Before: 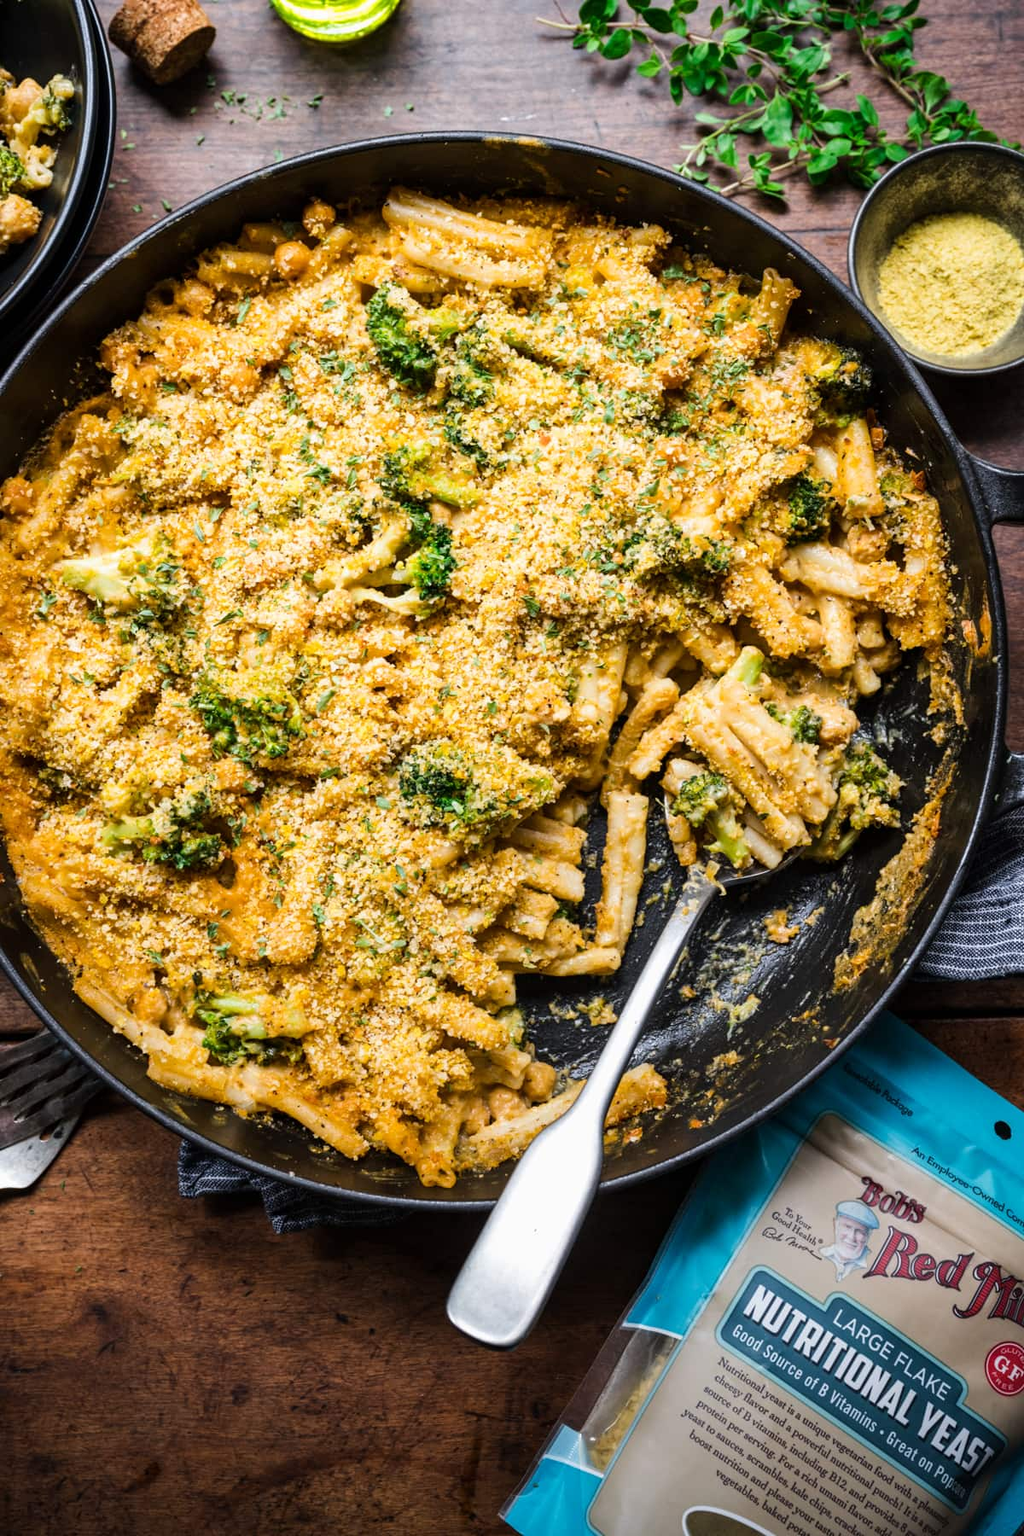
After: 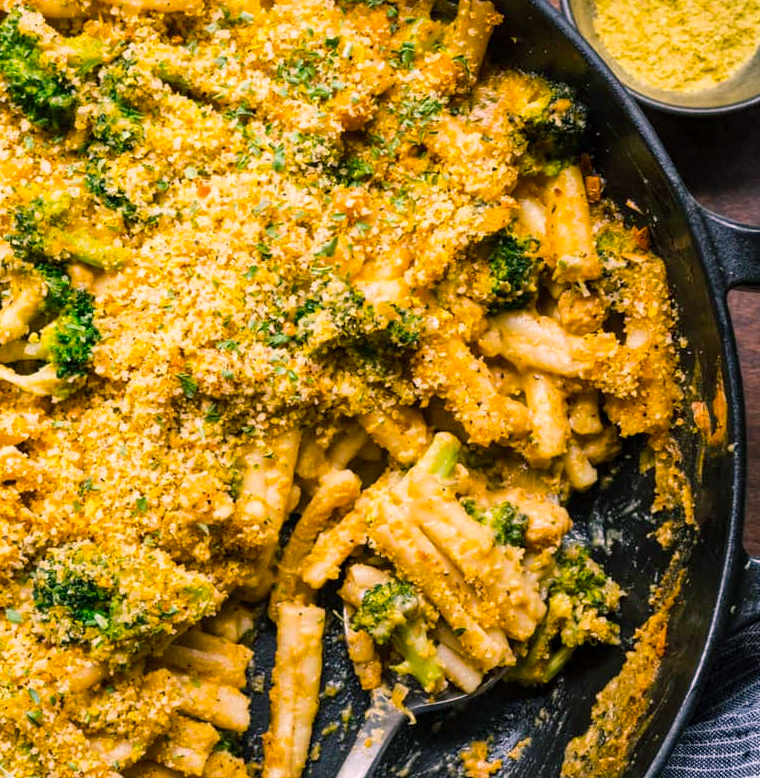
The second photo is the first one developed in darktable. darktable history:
color balance rgb: shadows lift › chroma 2.527%, shadows lift › hue 188.75°, highlights gain › chroma 2.376%, highlights gain › hue 35.18°, perceptual saturation grading › global saturation 19.47%, global vibrance 20%
crop: left 36.29%, top 18.066%, right 0.337%, bottom 38.685%
shadows and highlights: shadows 24.9, highlights -25.44
